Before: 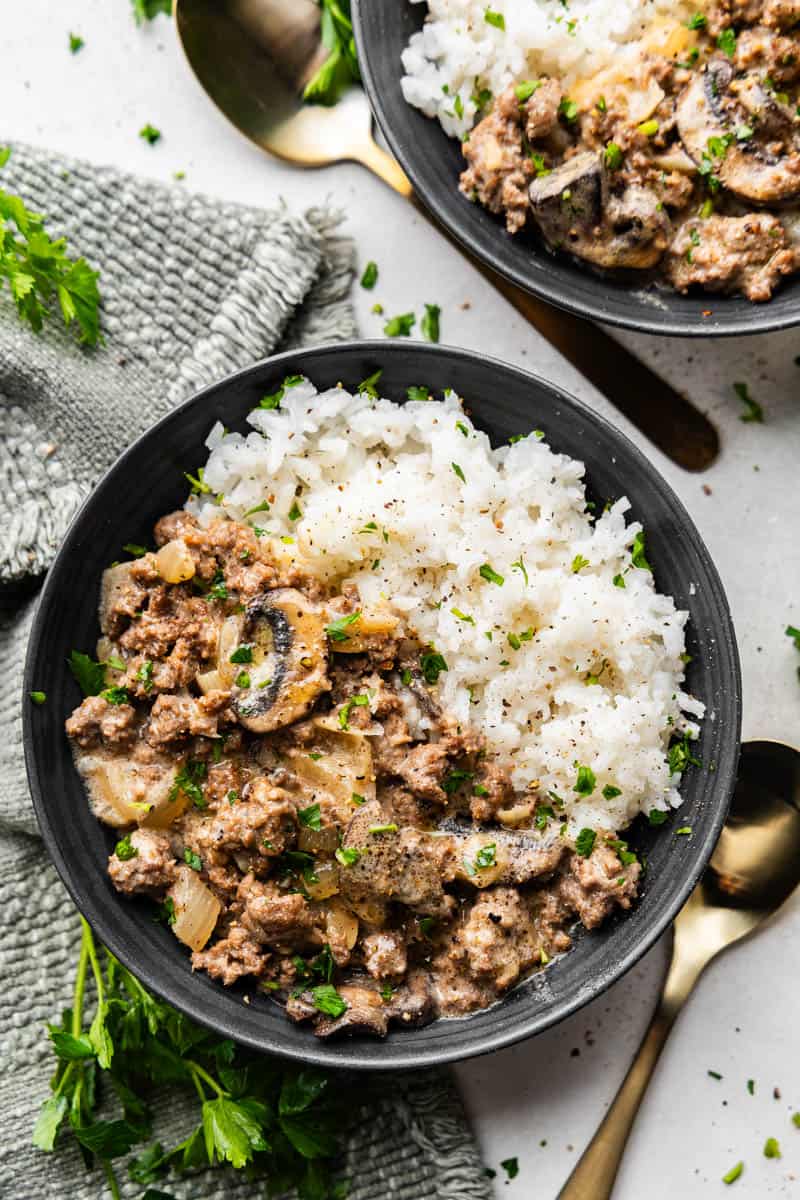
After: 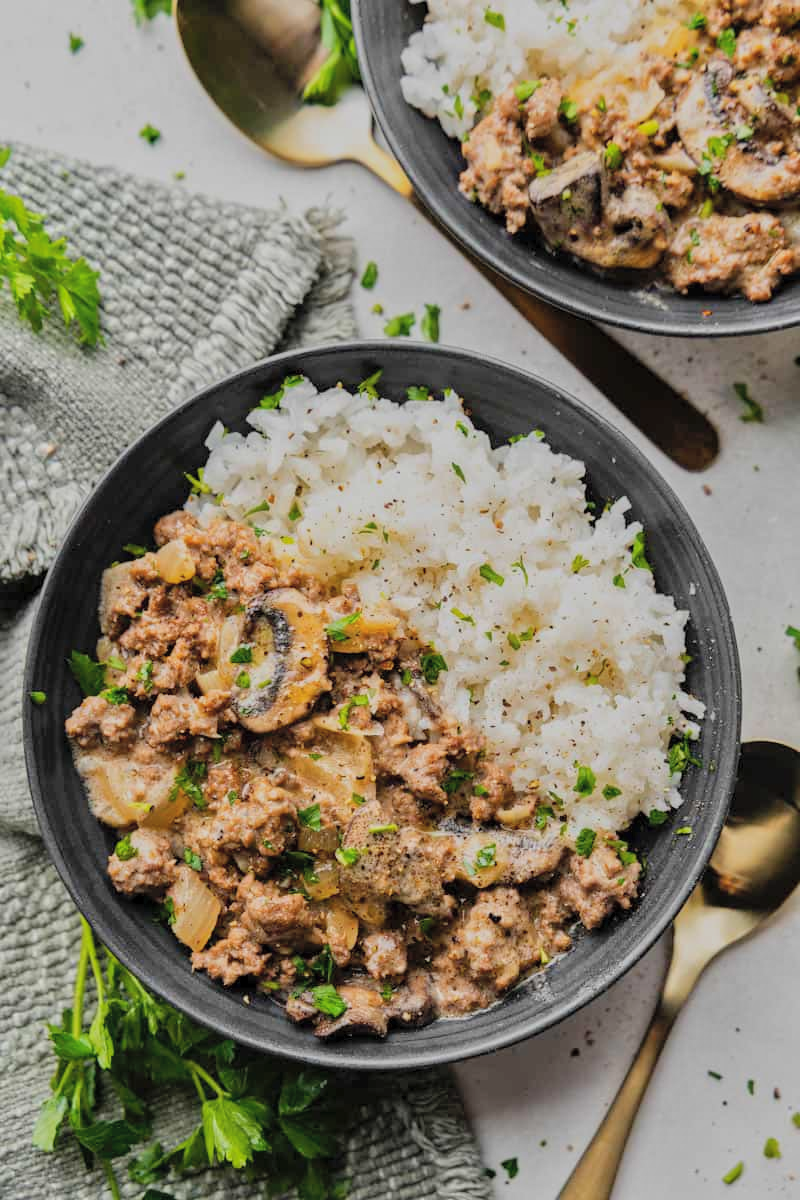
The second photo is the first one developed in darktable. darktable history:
tone equalizer: -8 EV -0.002 EV, -7 EV 0.005 EV, -6 EV -0.008 EV, -5 EV 0.007 EV, -4 EV -0.042 EV, -3 EV -0.233 EV, -2 EV -0.662 EV, -1 EV -0.983 EV, +0 EV -0.969 EV, smoothing diameter 2%, edges refinement/feathering 20, mask exposure compensation -1.57 EV, filter diffusion 5
color balance rgb: global vibrance 20%
contrast brightness saturation: brightness 0.13
